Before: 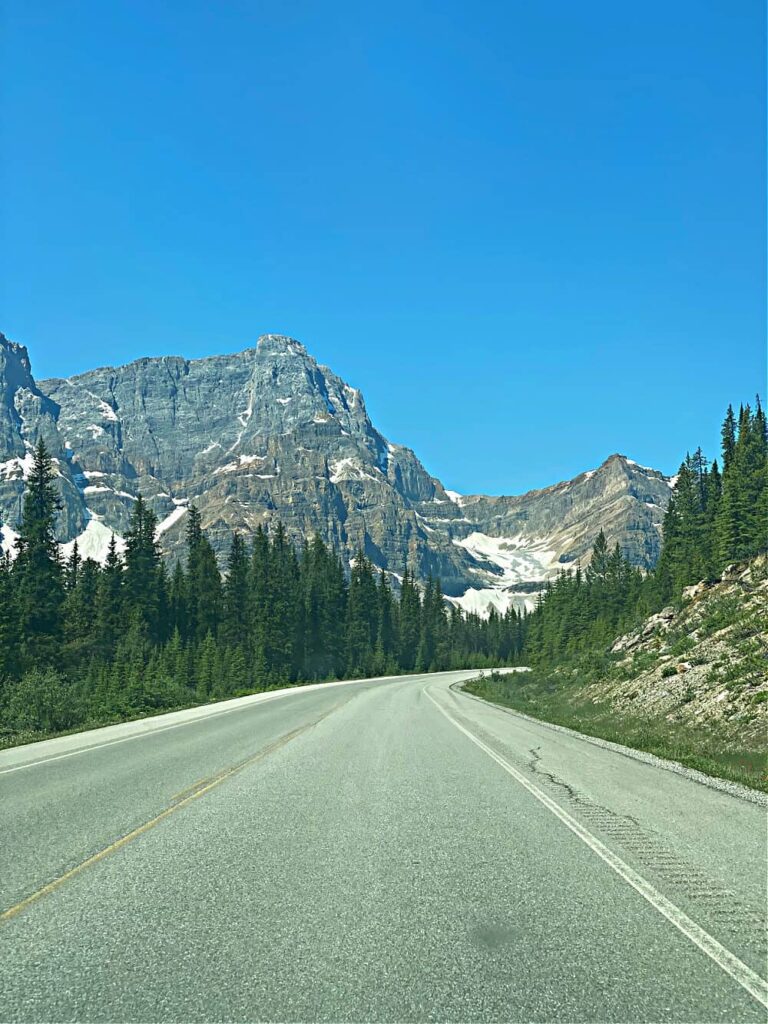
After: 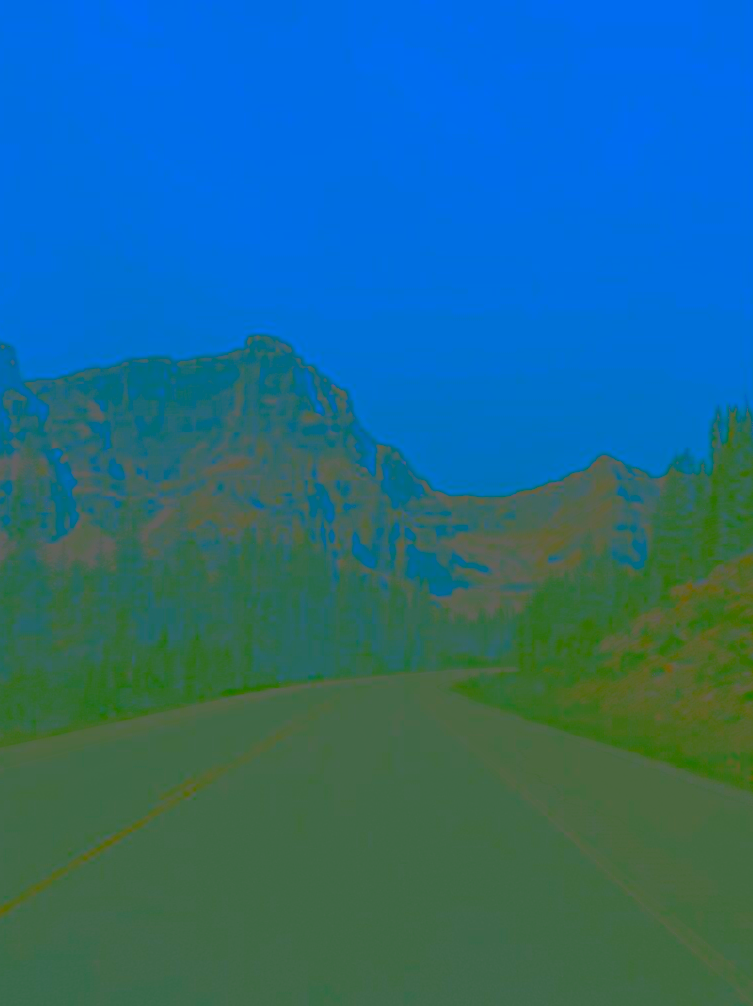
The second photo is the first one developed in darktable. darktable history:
contrast brightness saturation: contrast -0.983, brightness -0.16, saturation 0.749
crop: left 1.631%, right 0.269%, bottom 1.735%
